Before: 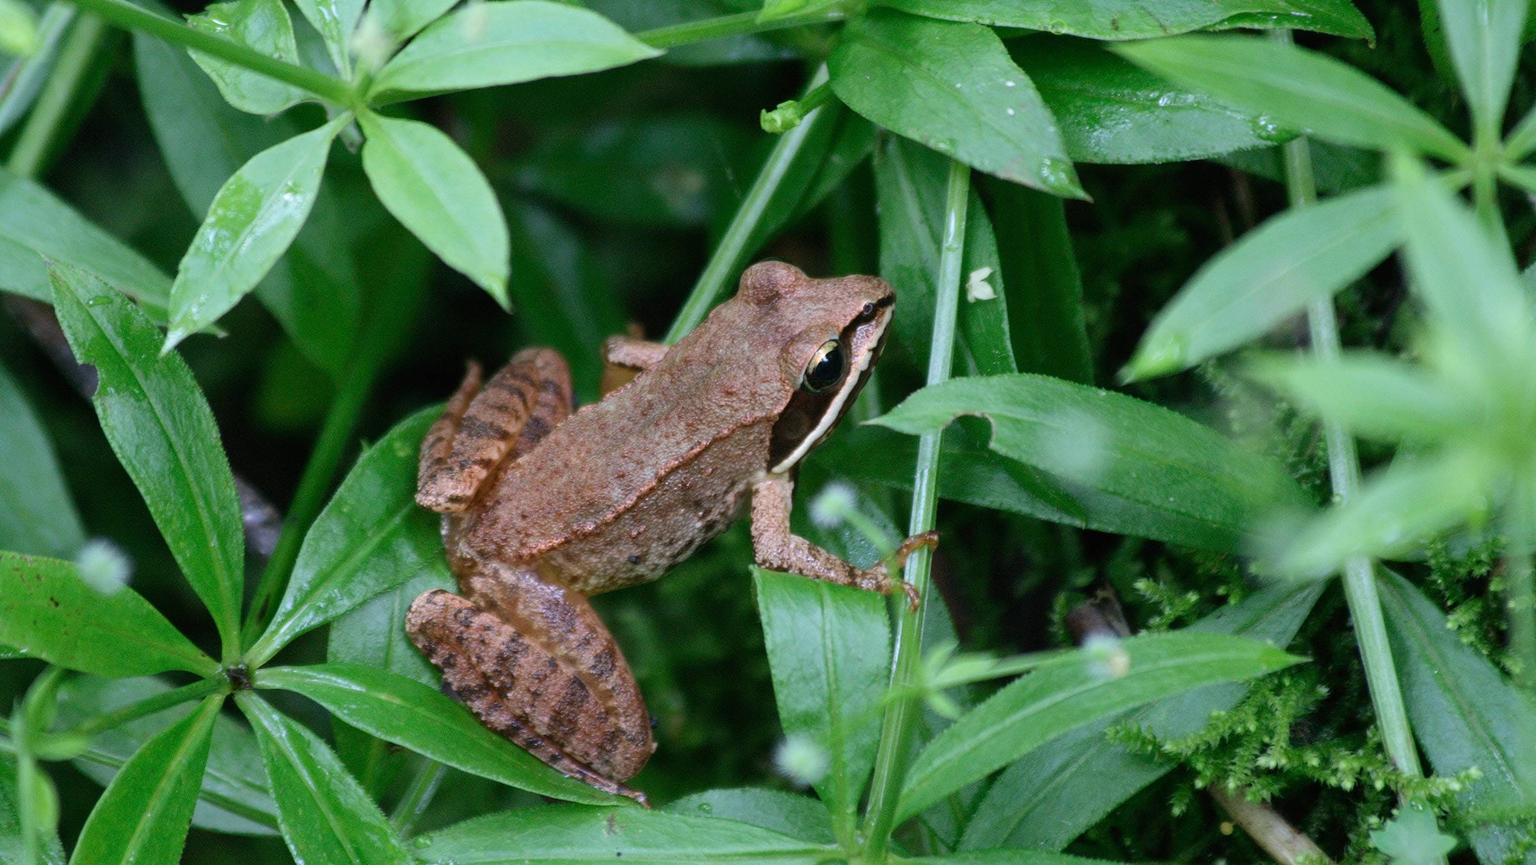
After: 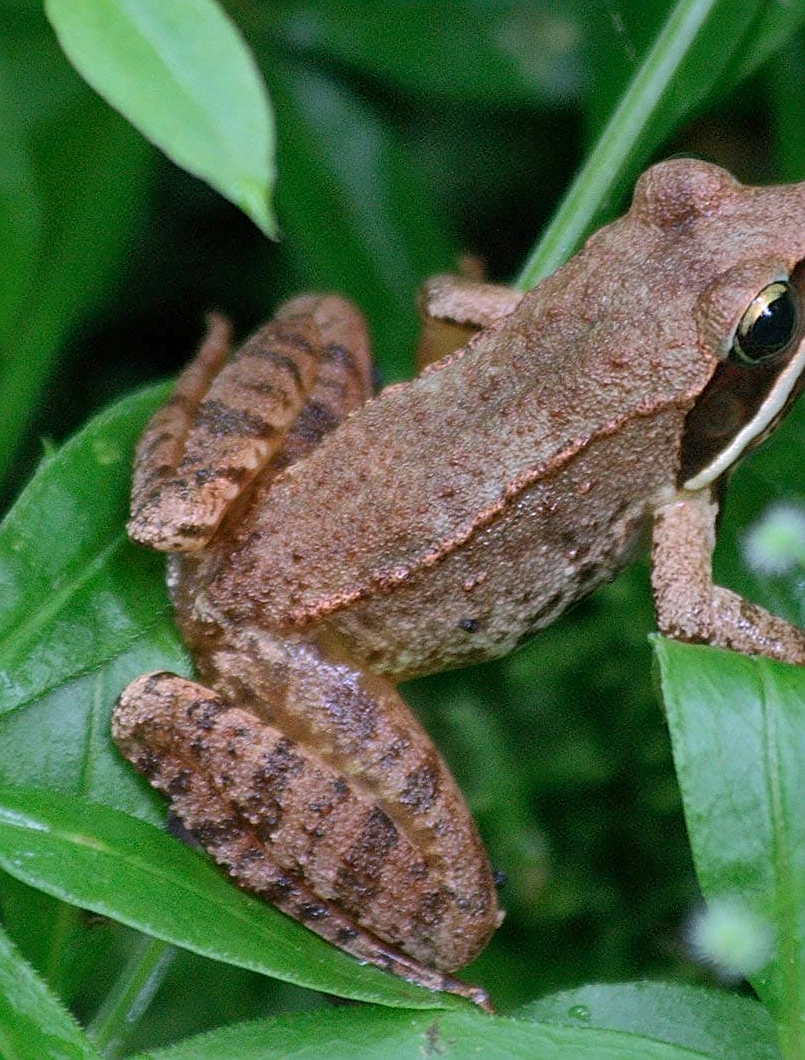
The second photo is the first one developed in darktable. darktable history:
tone equalizer: on, module defaults
local contrast: mode bilateral grid, contrast 20, coarseness 50, detail 120%, midtone range 0.2
shadows and highlights: on, module defaults
sharpen: on, module defaults
crop and rotate: left 21.77%, top 18.528%, right 44.676%, bottom 2.997%
